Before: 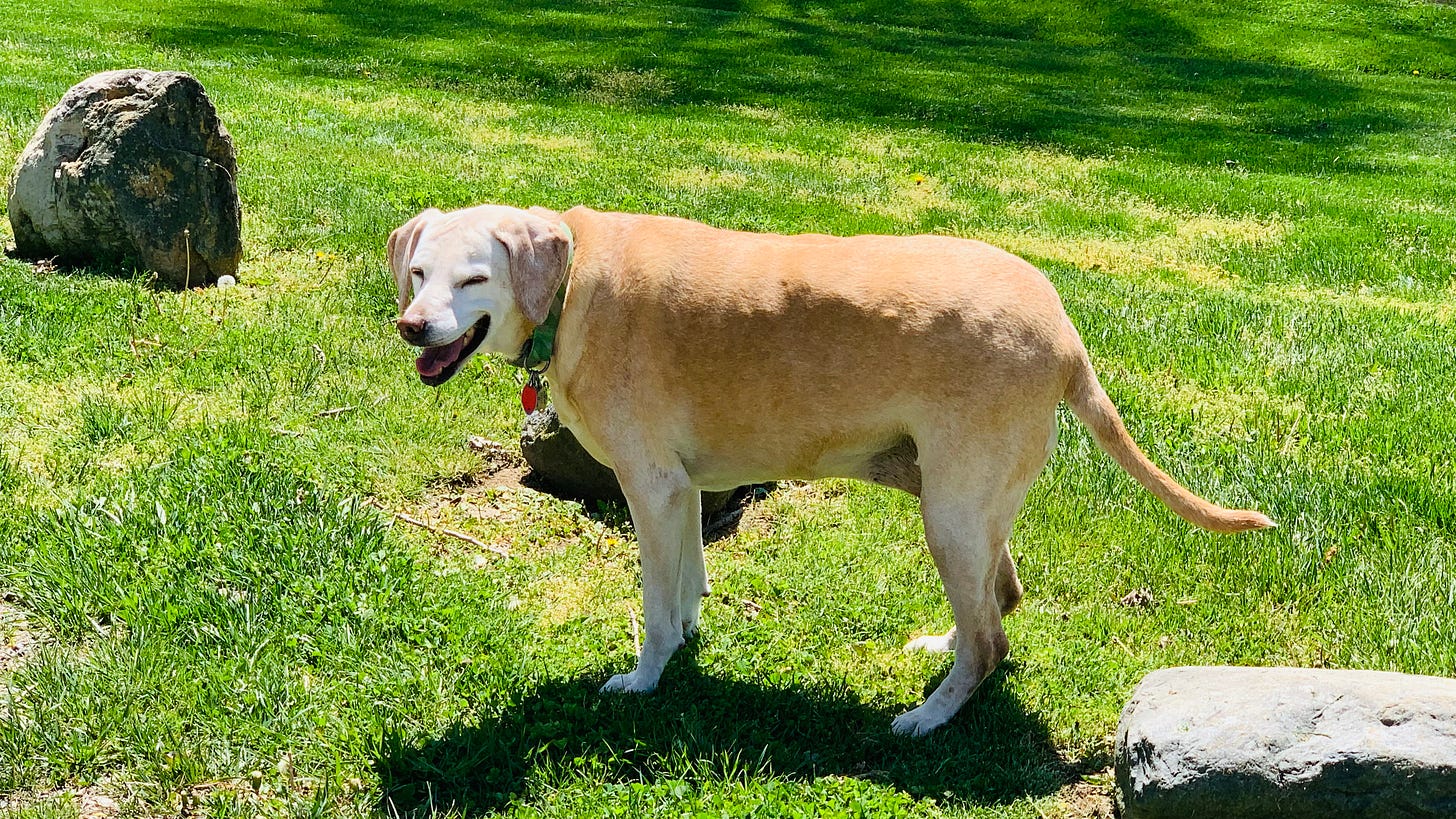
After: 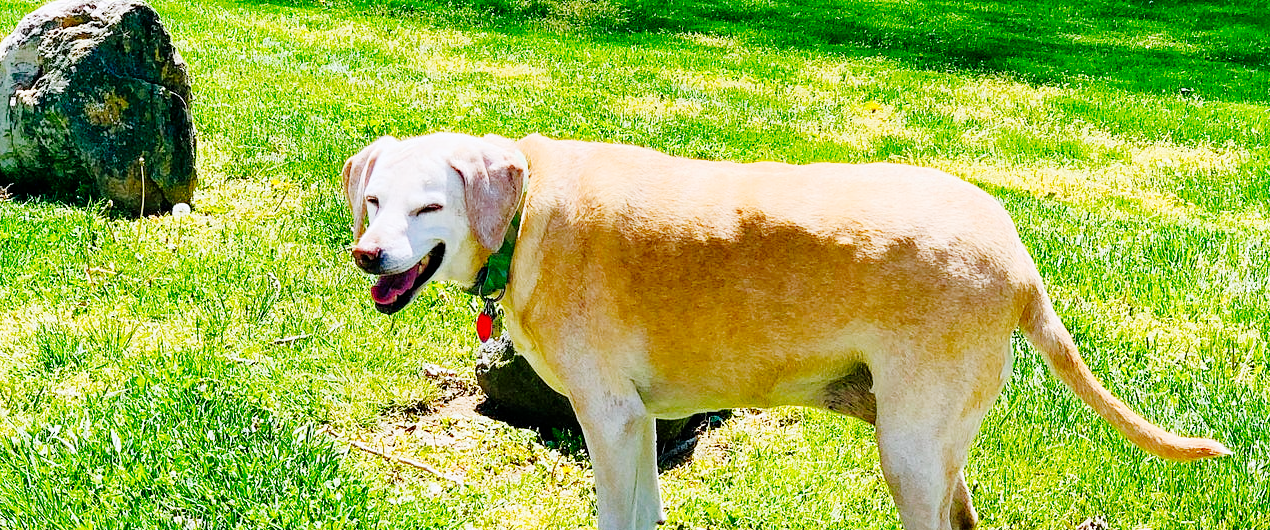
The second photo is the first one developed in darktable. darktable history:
tone equalizer: -8 EV 0.066 EV, mask exposure compensation -0.492 EV
crop: left 3.105%, top 8.899%, right 9.611%, bottom 26.284%
tone curve: curves: ch0 [(0, 0) (0.004, 0) (0.133, 0.071) (0.325, 0.456) (0.832, 0.957) (1, 1)], preserve colors none
color calibration: illuminant as shot in camera, x 0.358, y 0.373, temperature 4628.91 K
contrast brightness saturation: saturation 0.181
shadows and highlights: on, module defaults
